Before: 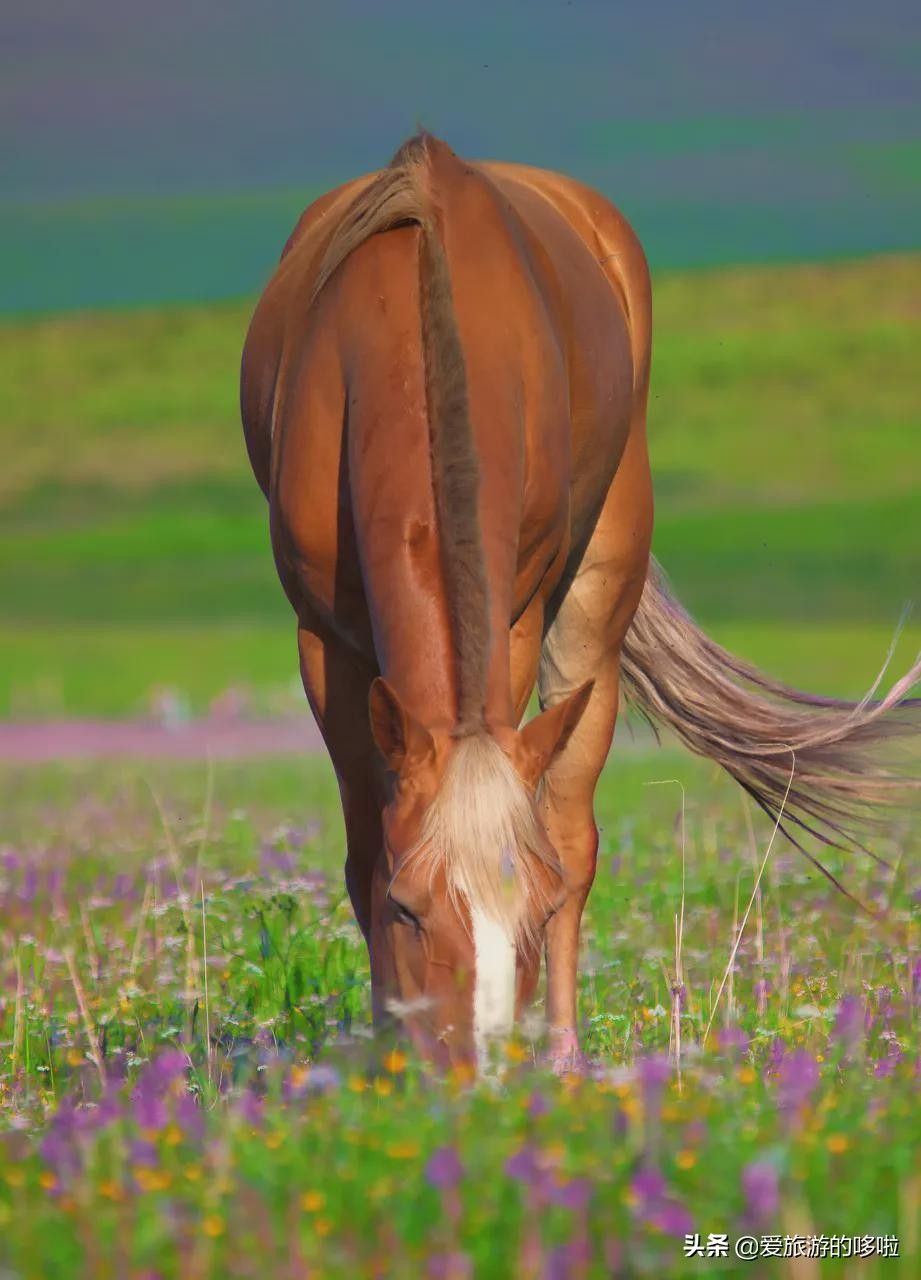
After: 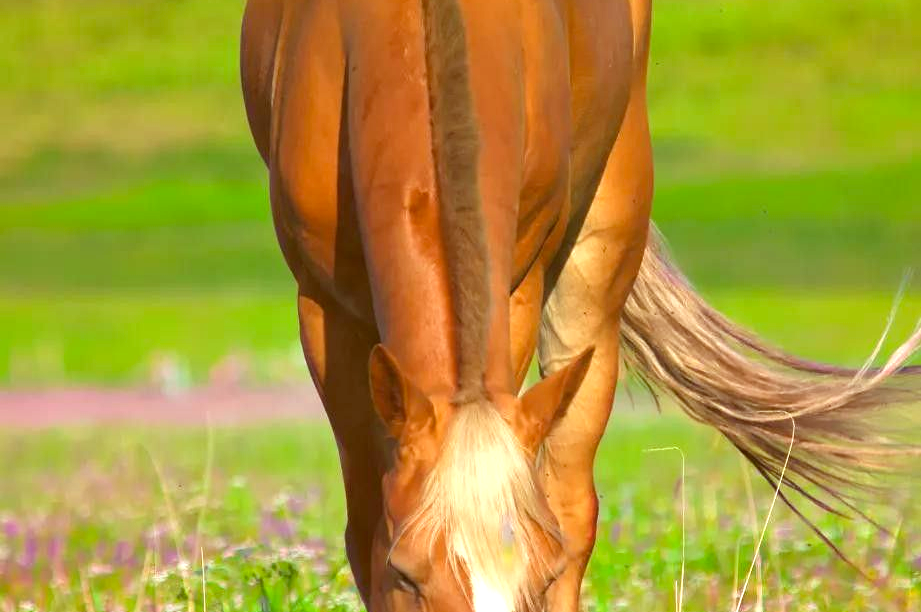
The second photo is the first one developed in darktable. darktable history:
shadows and highlights: shadows 37.59, highlights -26.62, soften with gaussian
color correction: highlights a* -5.55, highlights b* 9.8, shadows a* 9.84, shadows b* 24.1
crop and rotate: top 26.068%, bottom 26.083%
exposure: black level correction 0, exposure 0.892 EV, compensate exposure bias true, compensate highlight preservation false
